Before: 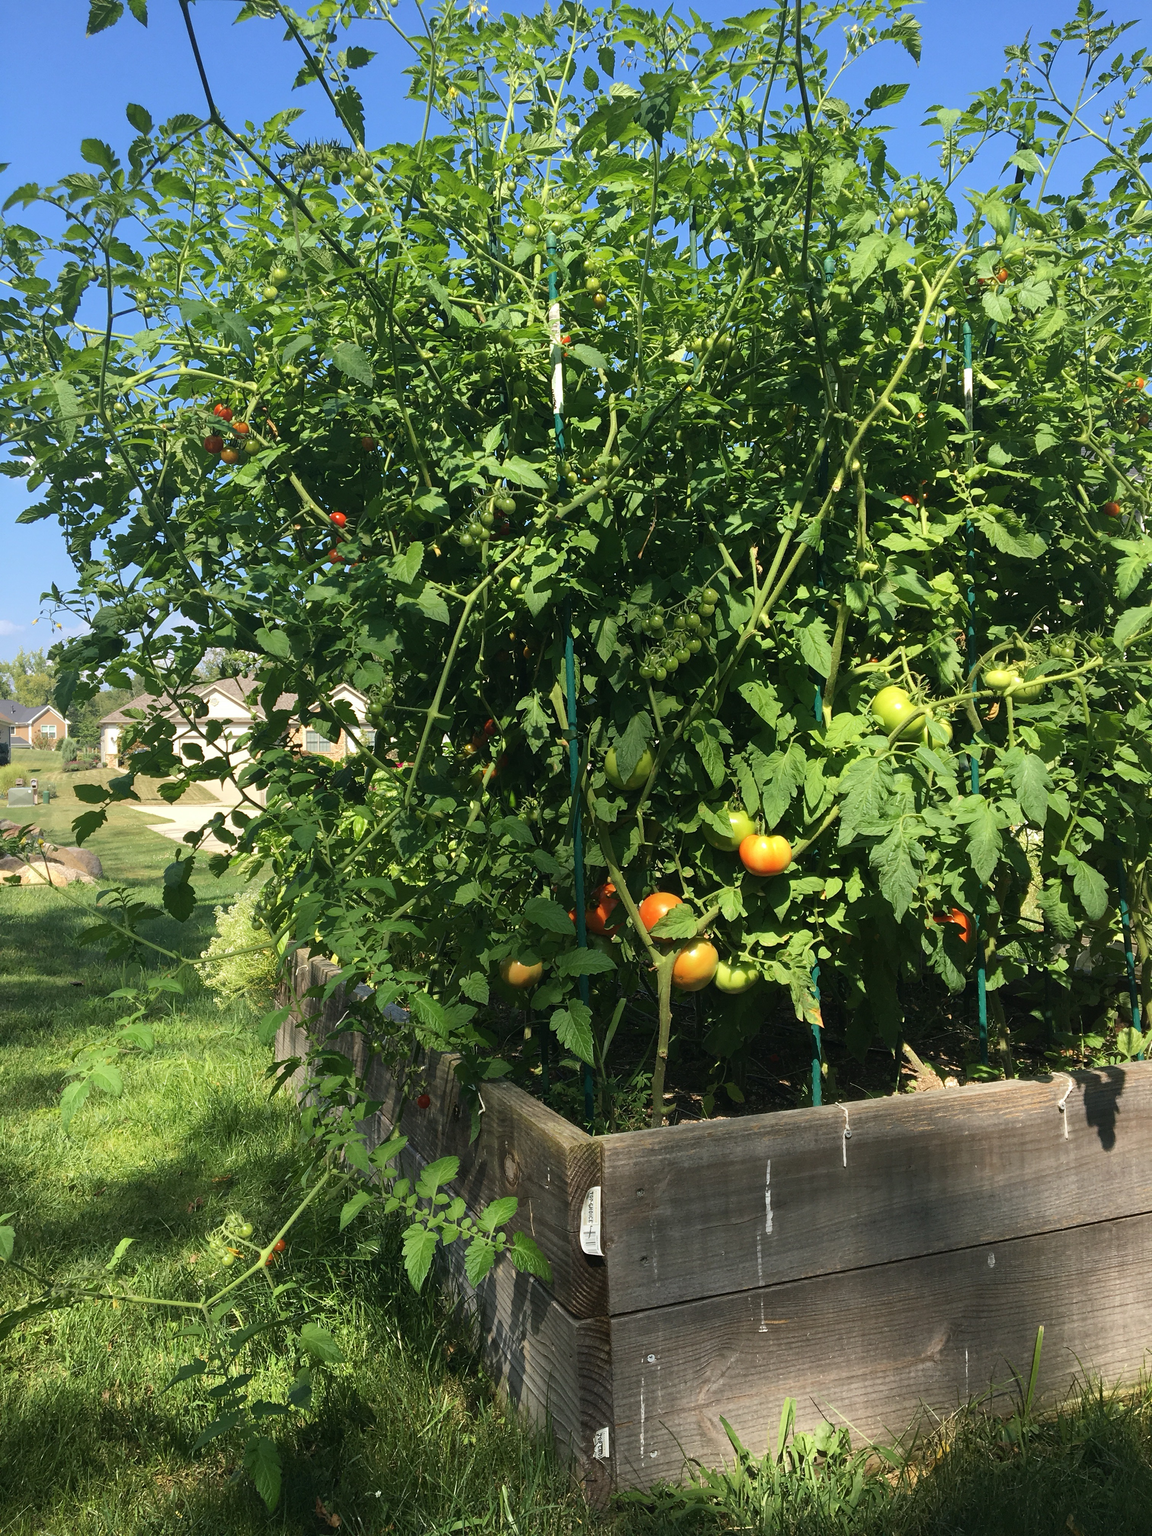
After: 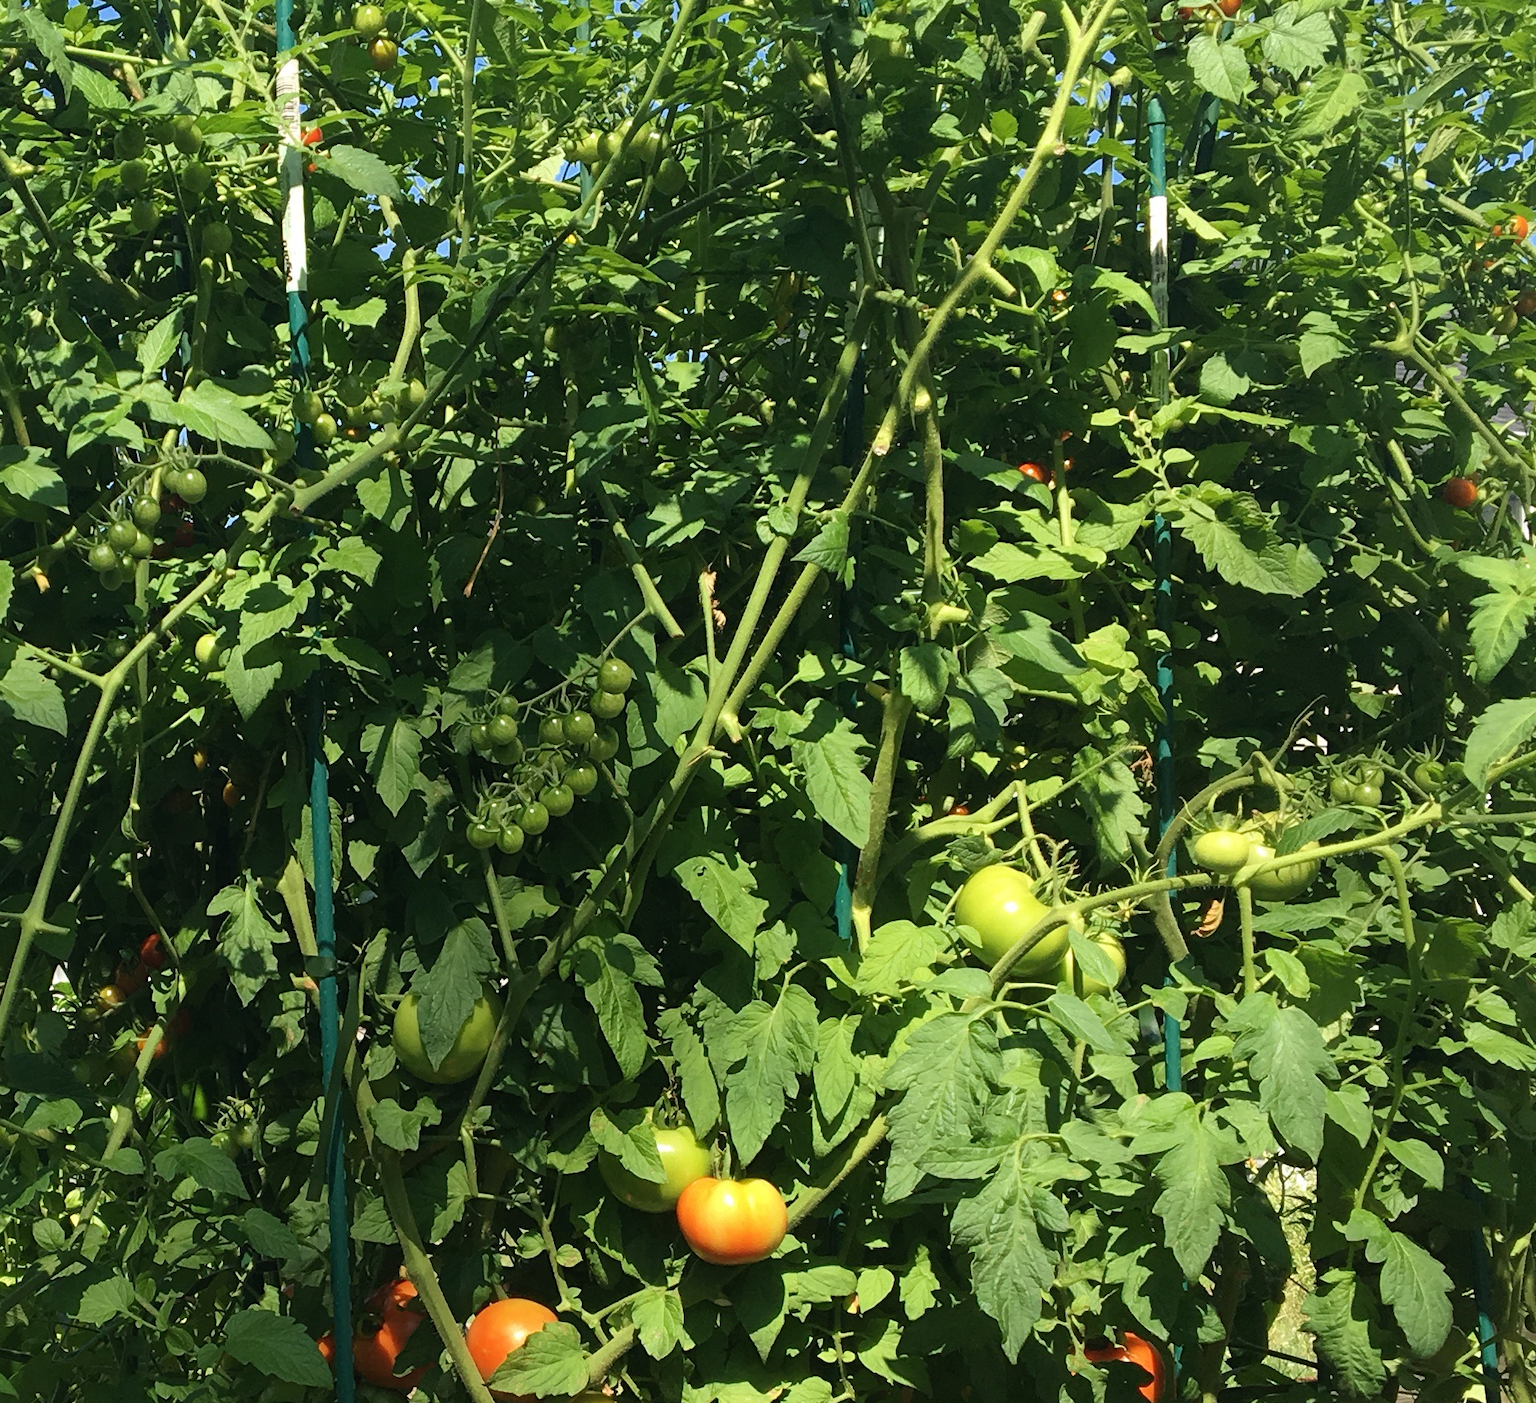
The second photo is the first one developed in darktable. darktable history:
crop: left 36.257%, top 17.916%, right 0.317%, bottom 38.629%
